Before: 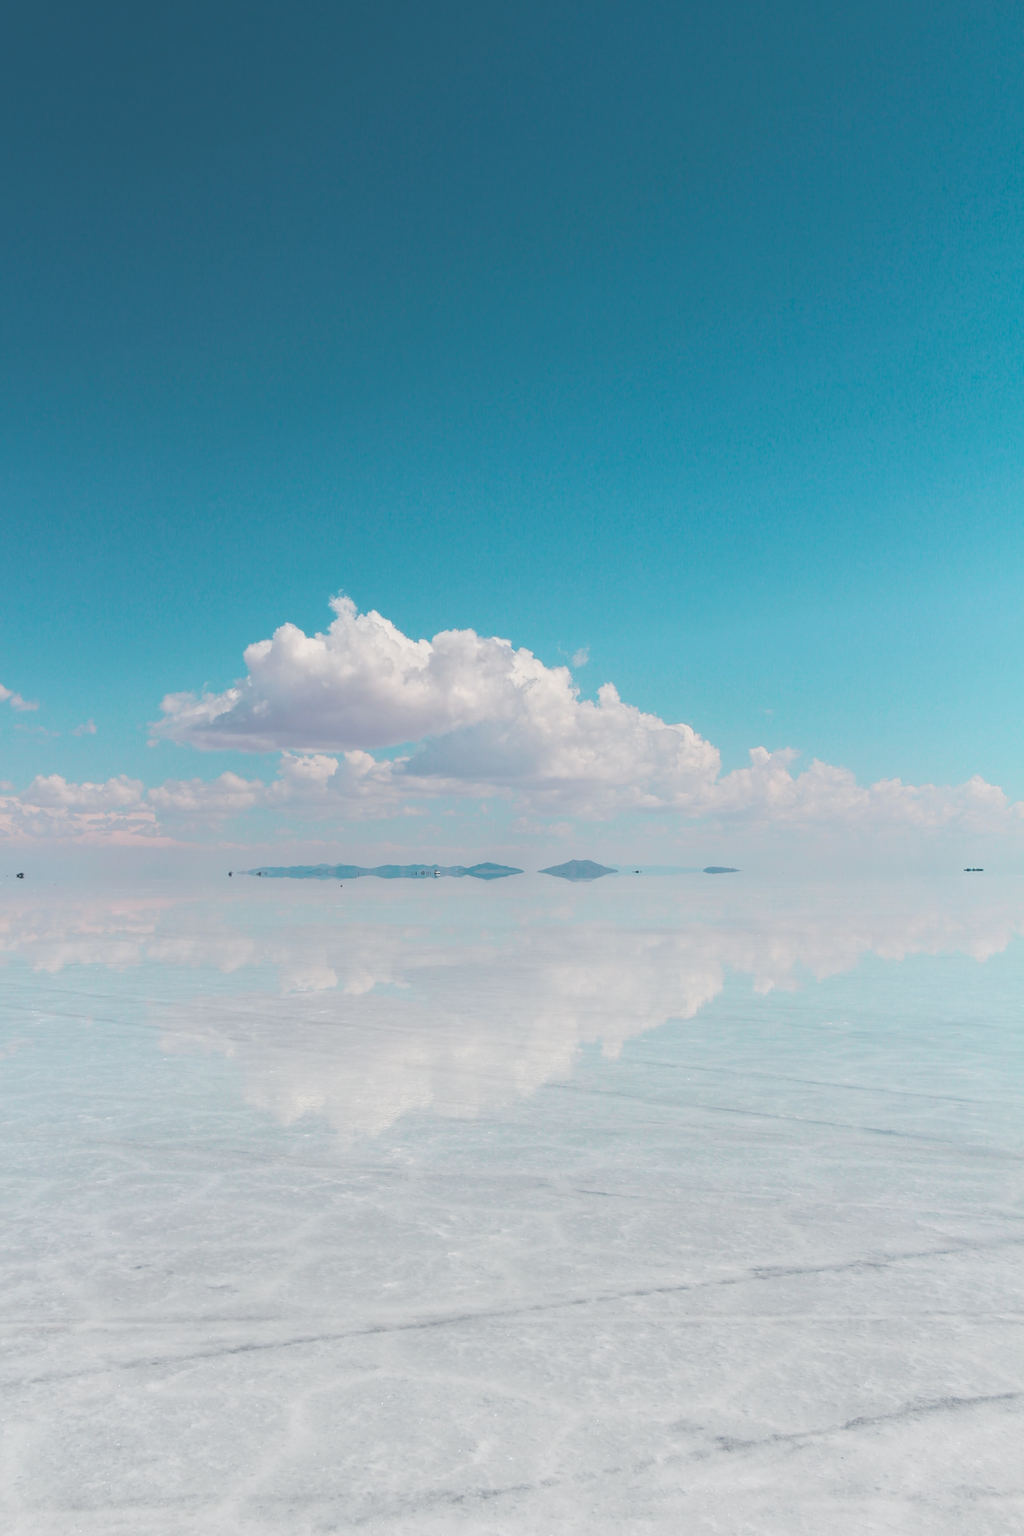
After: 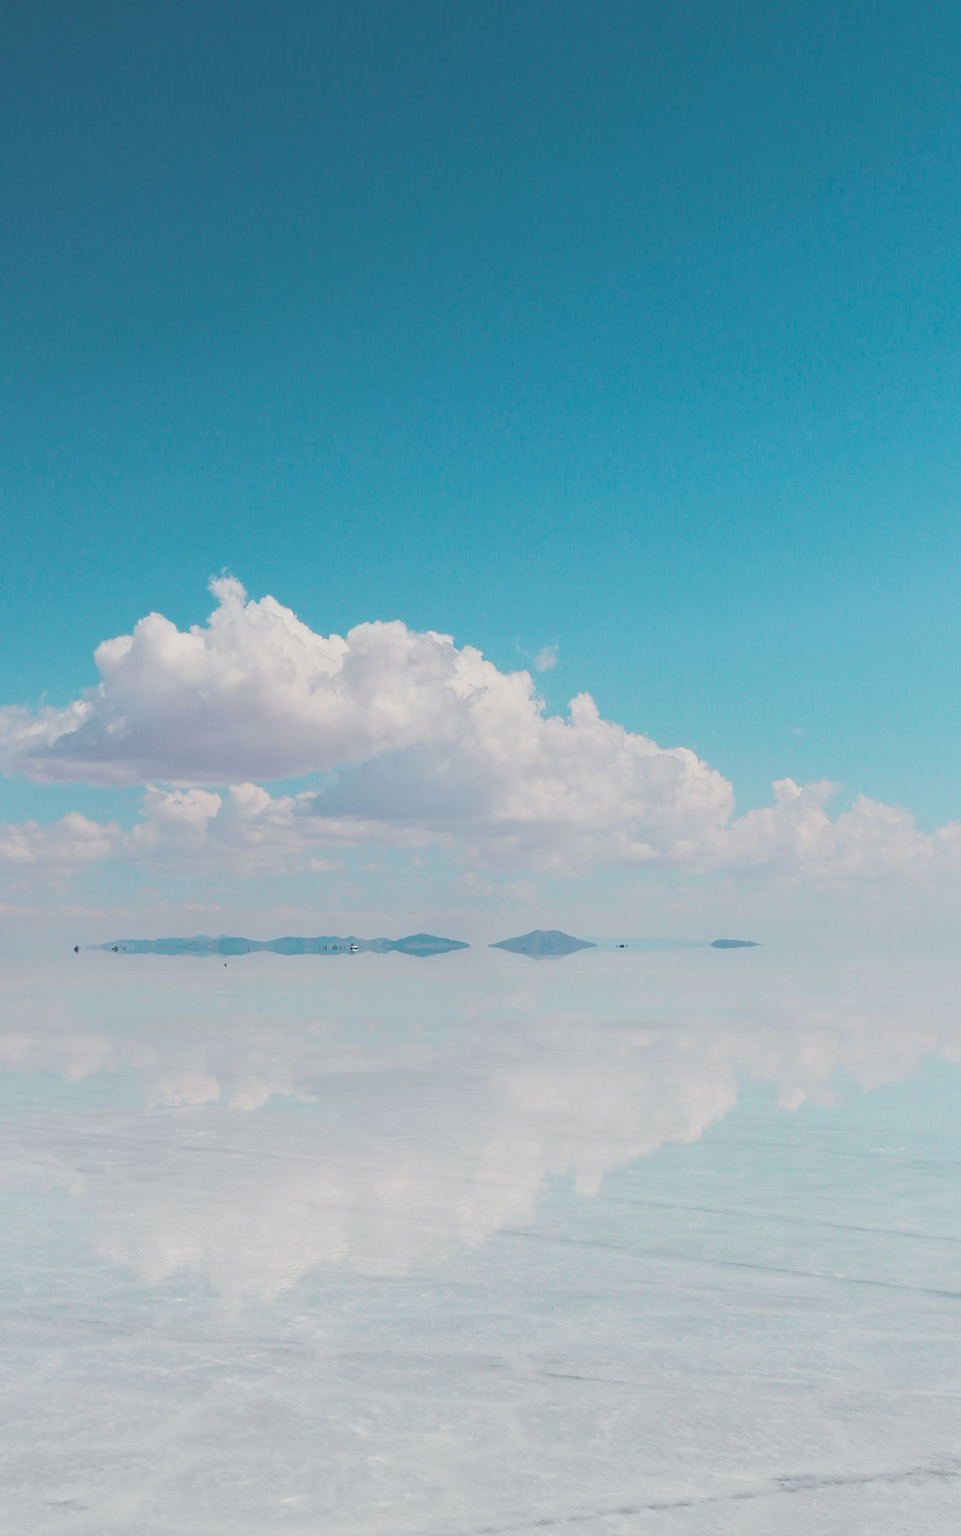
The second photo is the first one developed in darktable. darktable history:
crop and rotate: left 16.95%, top 10.839%, right 12.962%, bottom 14.563%
filmic rgb: middle gray luminance 9.17%, black relative exposure -10.68 EV, white relative exposure 3.45 EV, target black luminance 0%, hardness 5.98, latitude 59.53%, contrast 1.088, highlights saturation mix 5.07%, shadows ↔ highlights balance 29.37%
